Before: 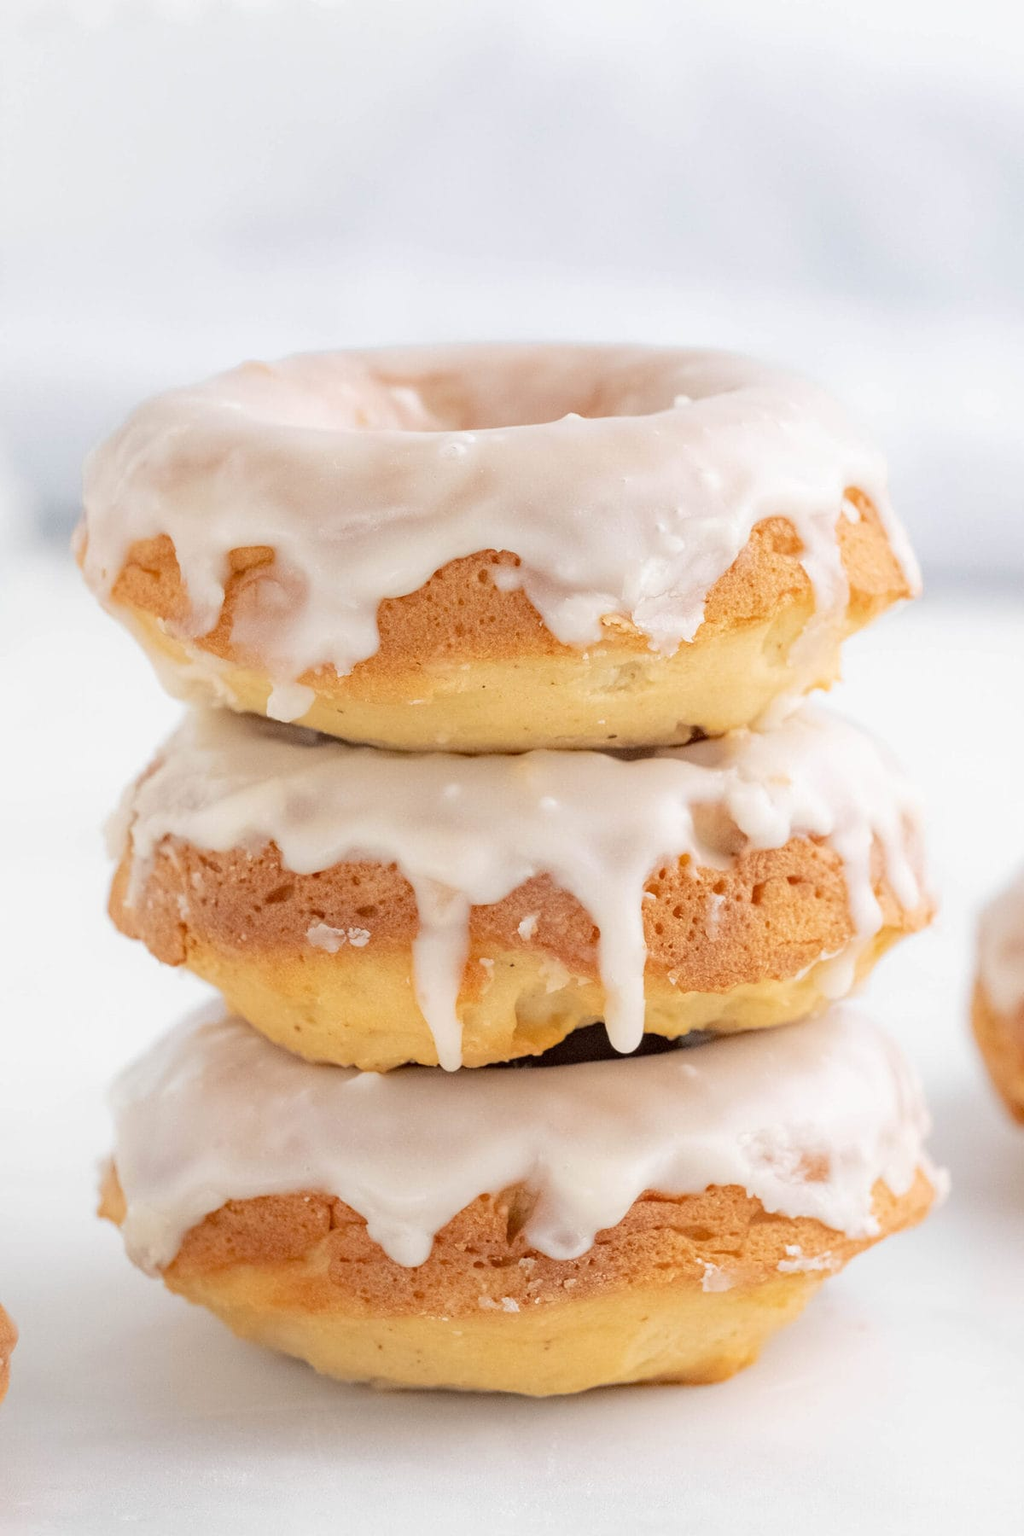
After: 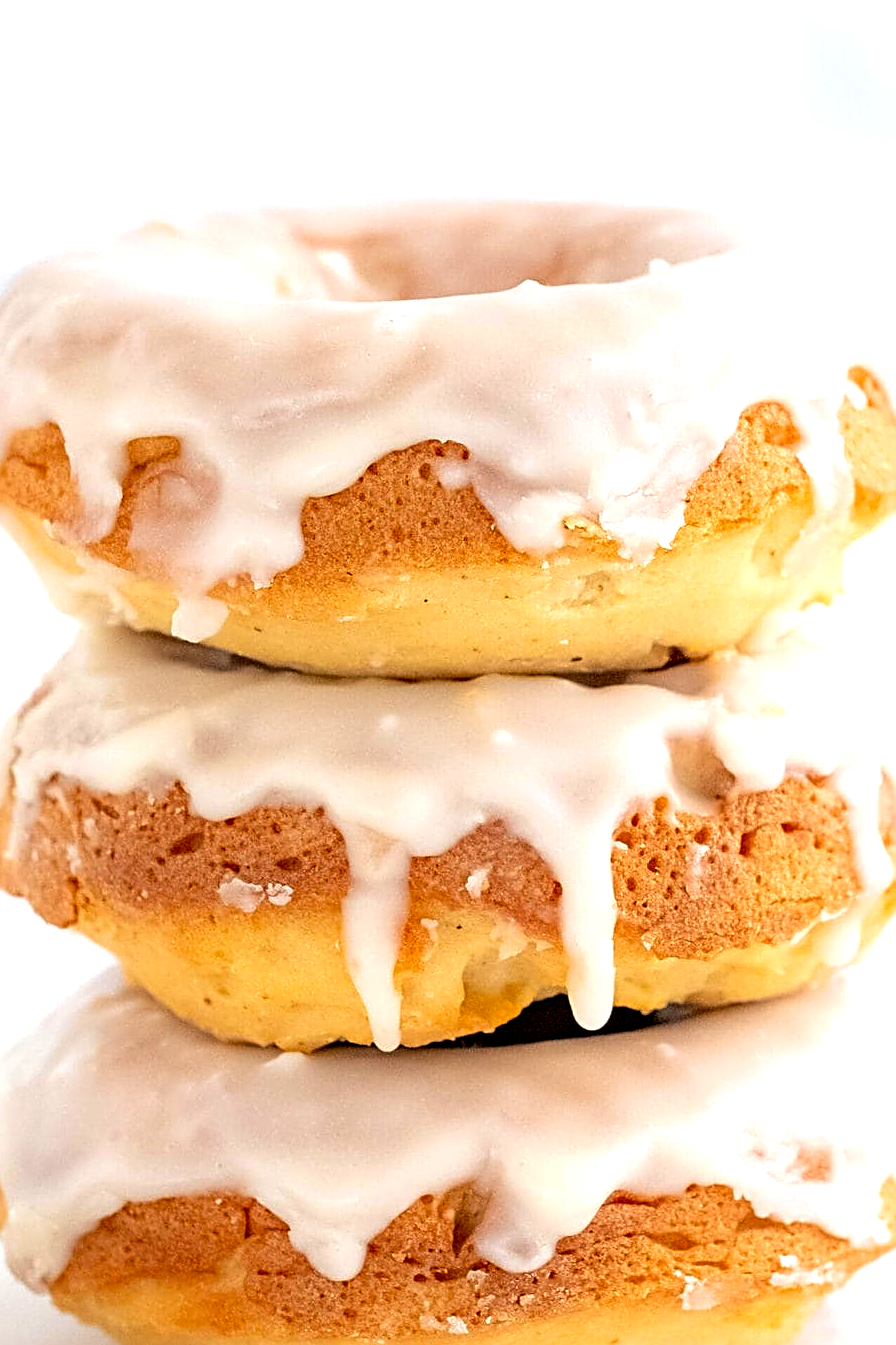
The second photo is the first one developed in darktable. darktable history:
color balance: lift [0.991, 1, 1, 1], gamma [0.996, 1, 1, 1], input saturation 98.52%, contrast 20.34%, output saturation 103.72%
crop and rotate: left 11.831%, top 11.346%, right 13.429%, bottom 13.899%
sharpen: radius 2.676, amount 0.669
